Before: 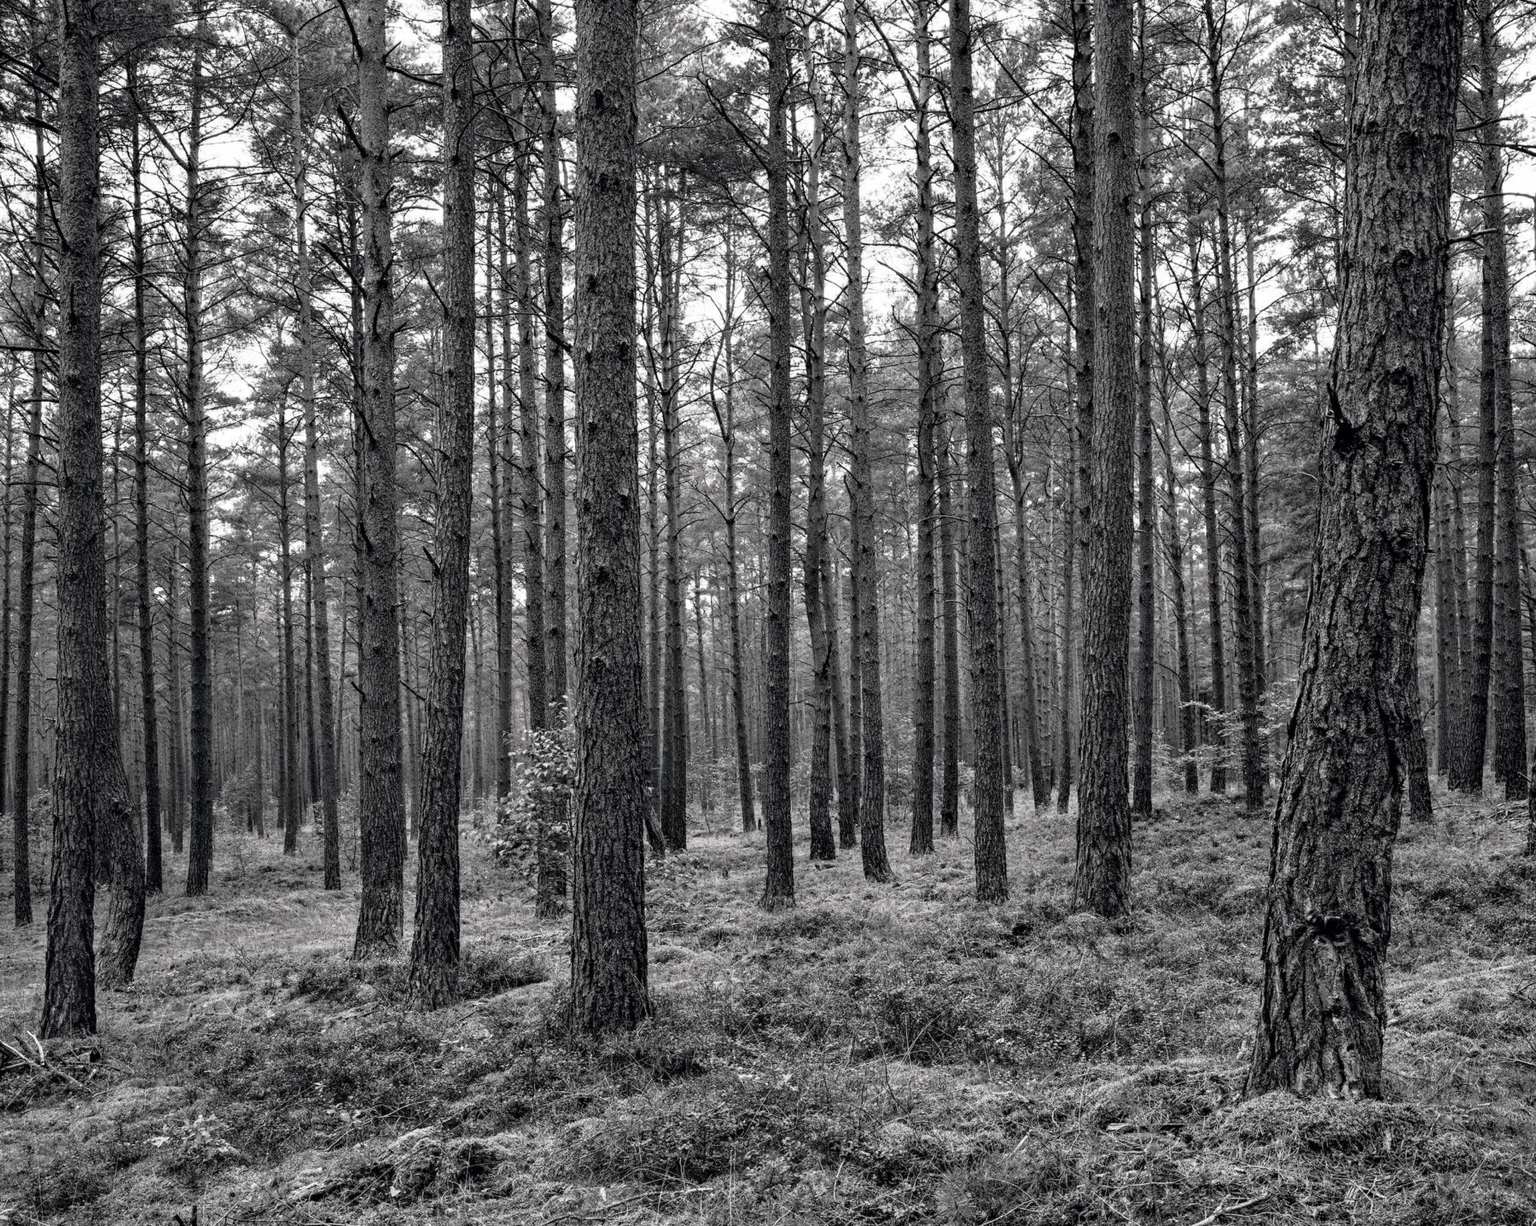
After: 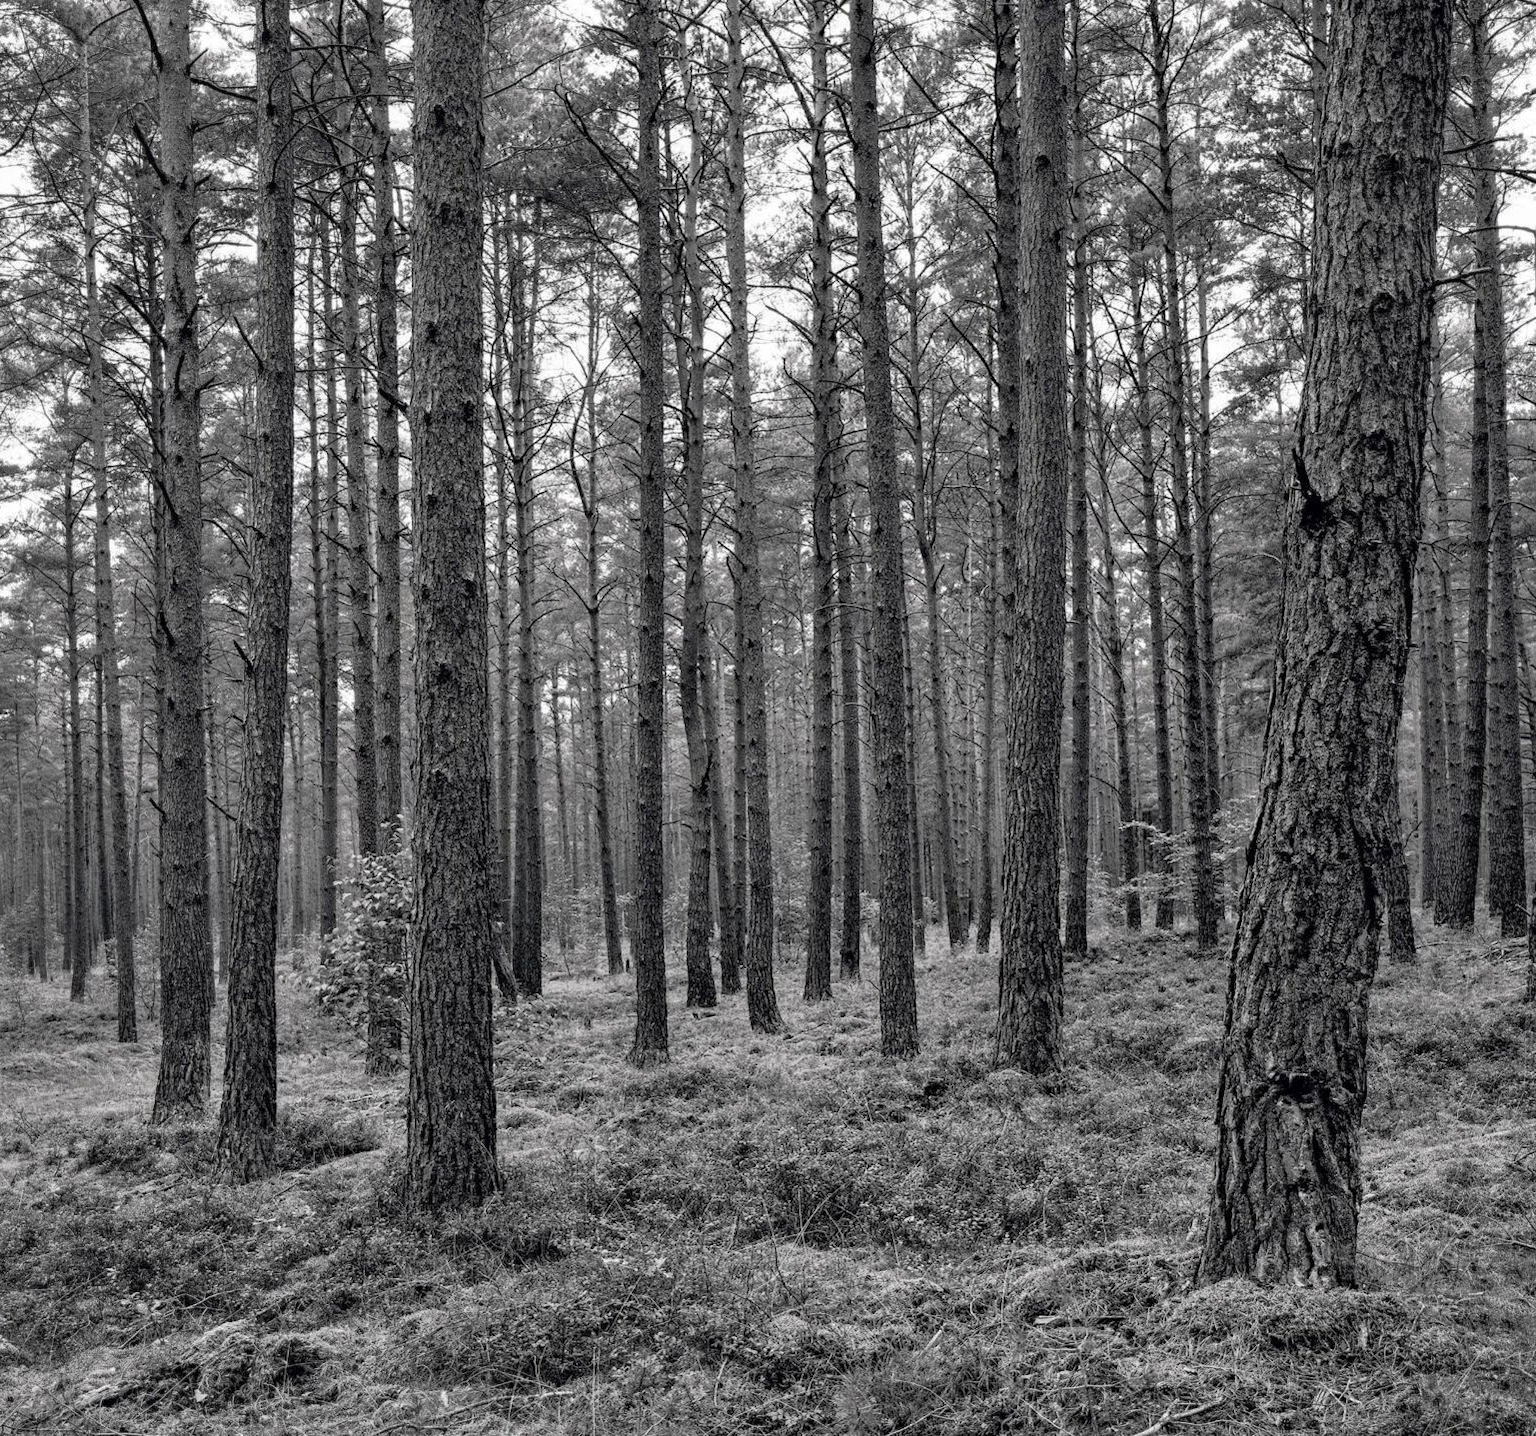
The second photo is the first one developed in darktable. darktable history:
crop and rotate: left 14.587%
shadows and highlights: on, module defaults
